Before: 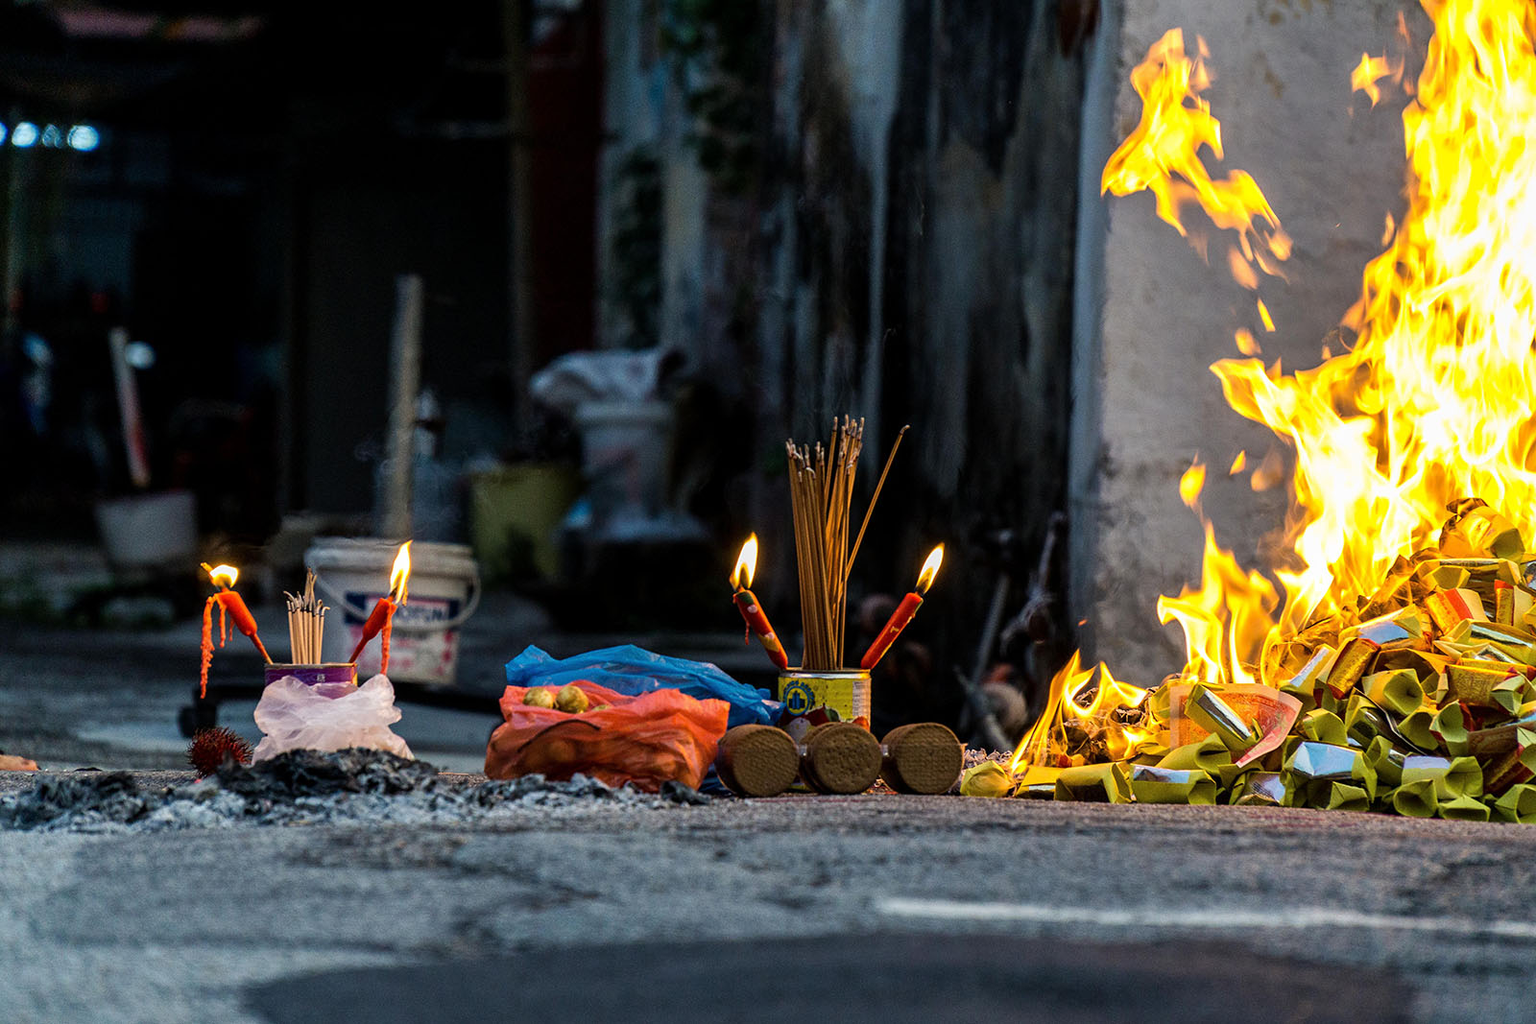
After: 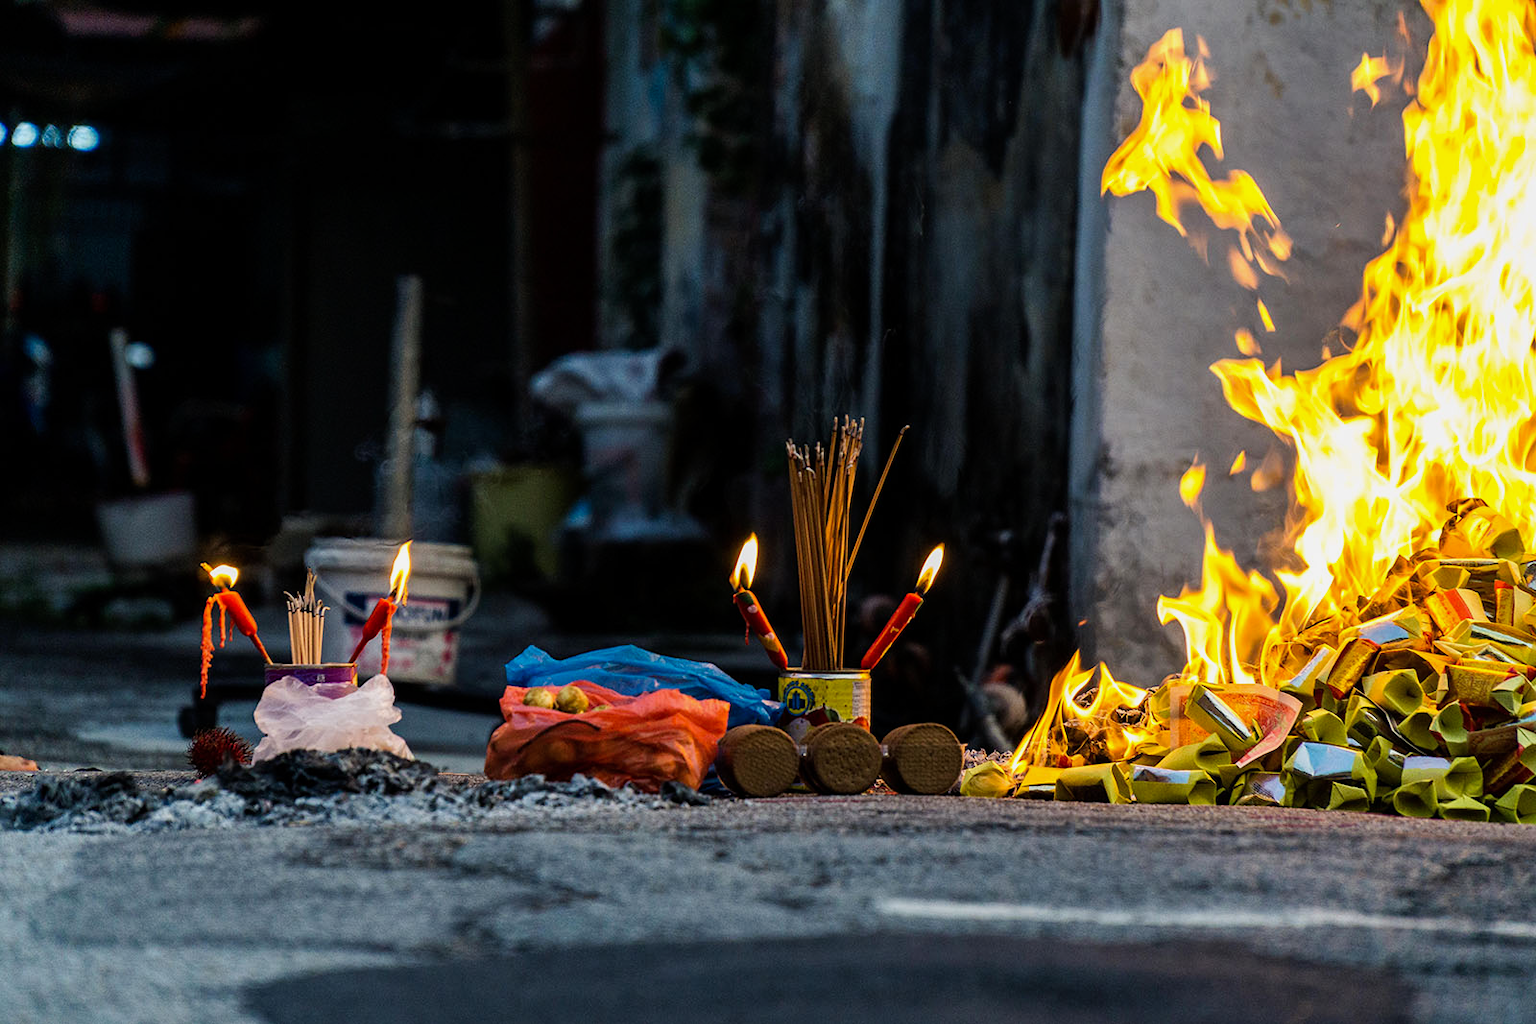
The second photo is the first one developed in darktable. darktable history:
tone curve: curves: ch0 [(0, 0) (0.087, 0.054) (0.281, 0.245) (0.532, 0.514) (0.835, 0.818) (0.994, 0.955)]; ch1 [(0, 0) (0.27, 0.195) (0.406, 0.435) (0.452, 0.474) (0.495, 0.5) (0.514, 0.508) (0.537, 0.556) (0.654, 0.689) (1, 1)]; ch2 [(0, 0) (0.269, 0.299) (0.459, 0.441) (0.498, 0.499) (0.523, 0.52) (0.551, 0.549) (0.633, 0.625) (0.659, 0.681) (0.718, 0.764) (1, 1)], preserve colors none
